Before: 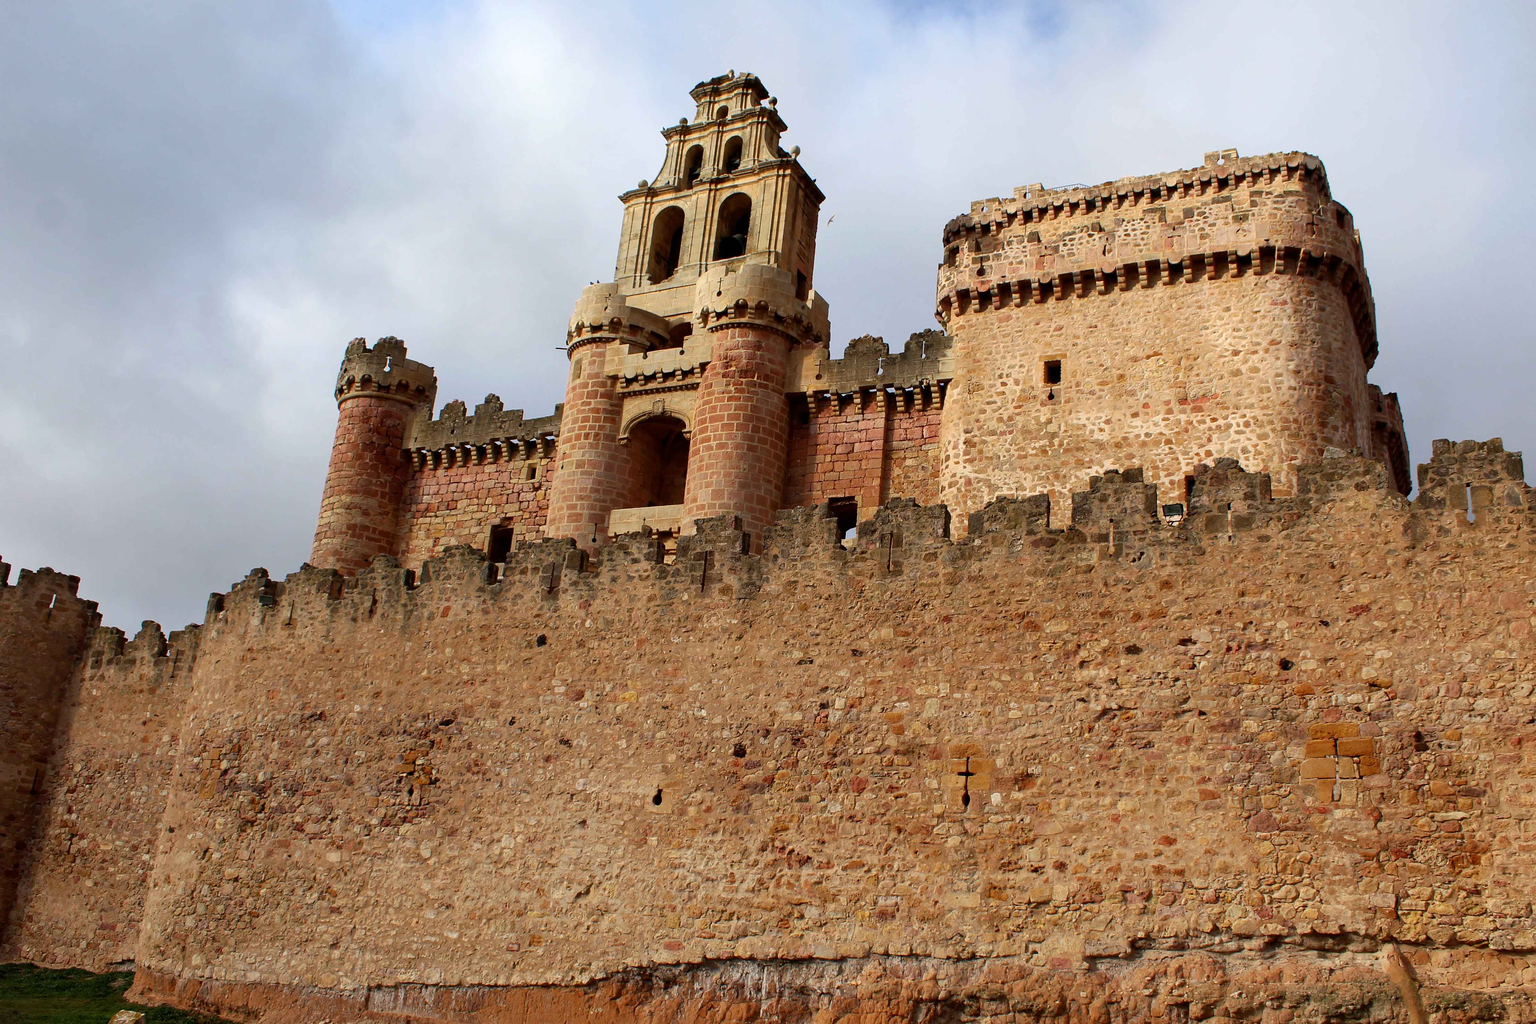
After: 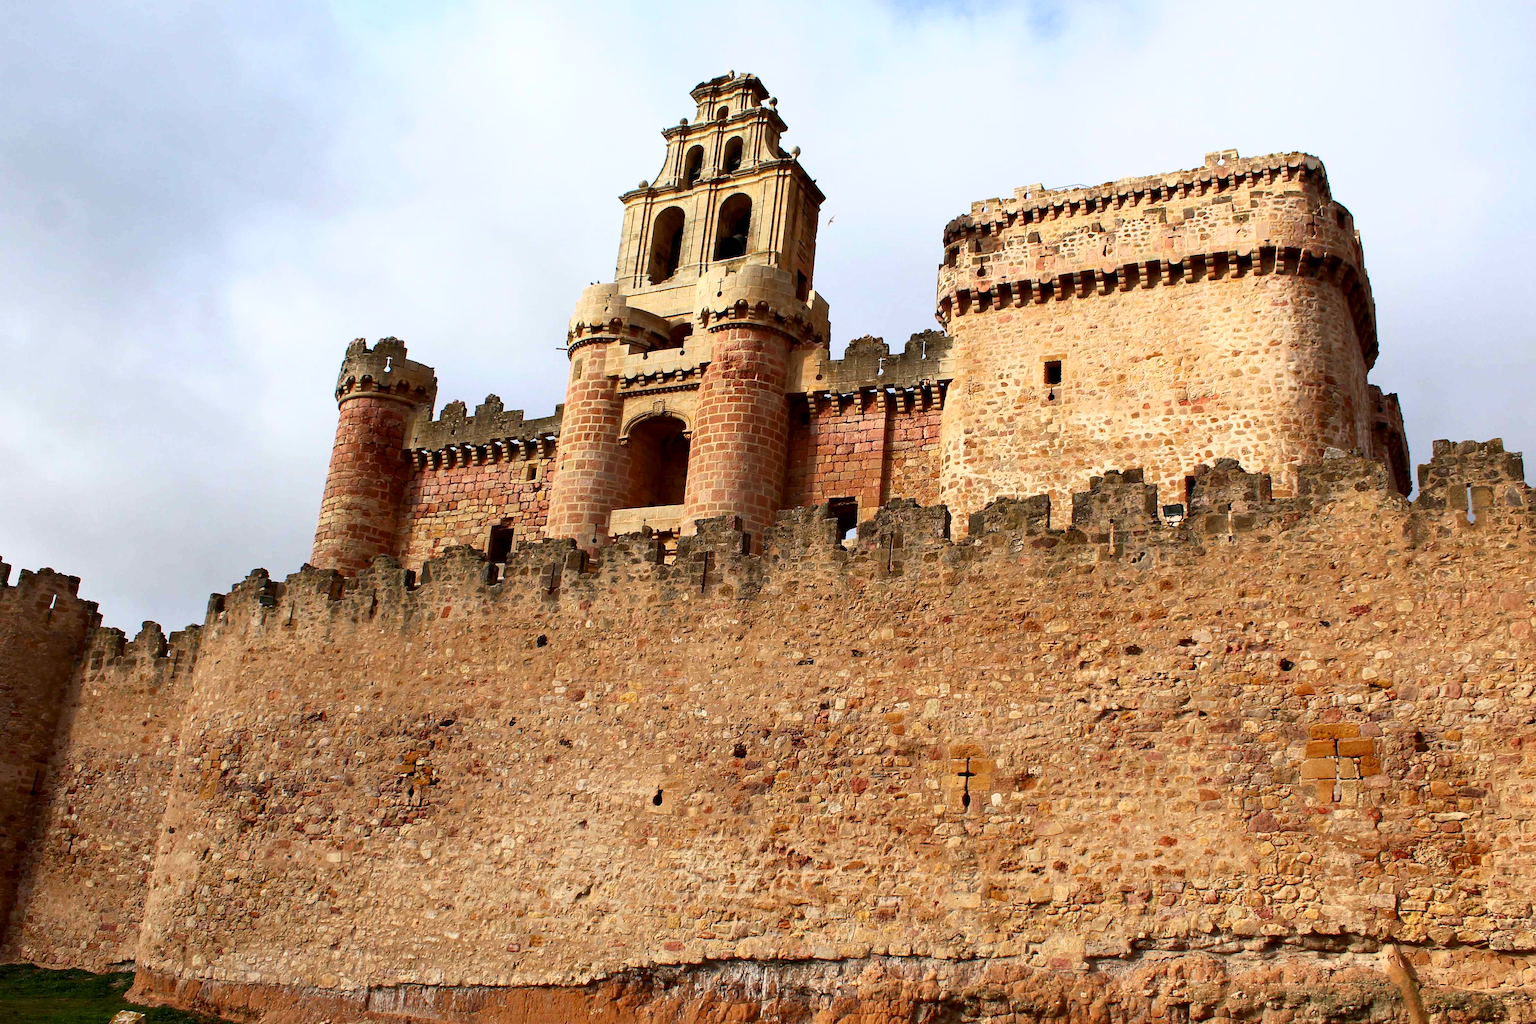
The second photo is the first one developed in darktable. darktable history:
base curve: curves: ch0 [(0, 0) (0.557, 0.834) (1, 1)]
contrast brightness saturation: brightness -0.09
